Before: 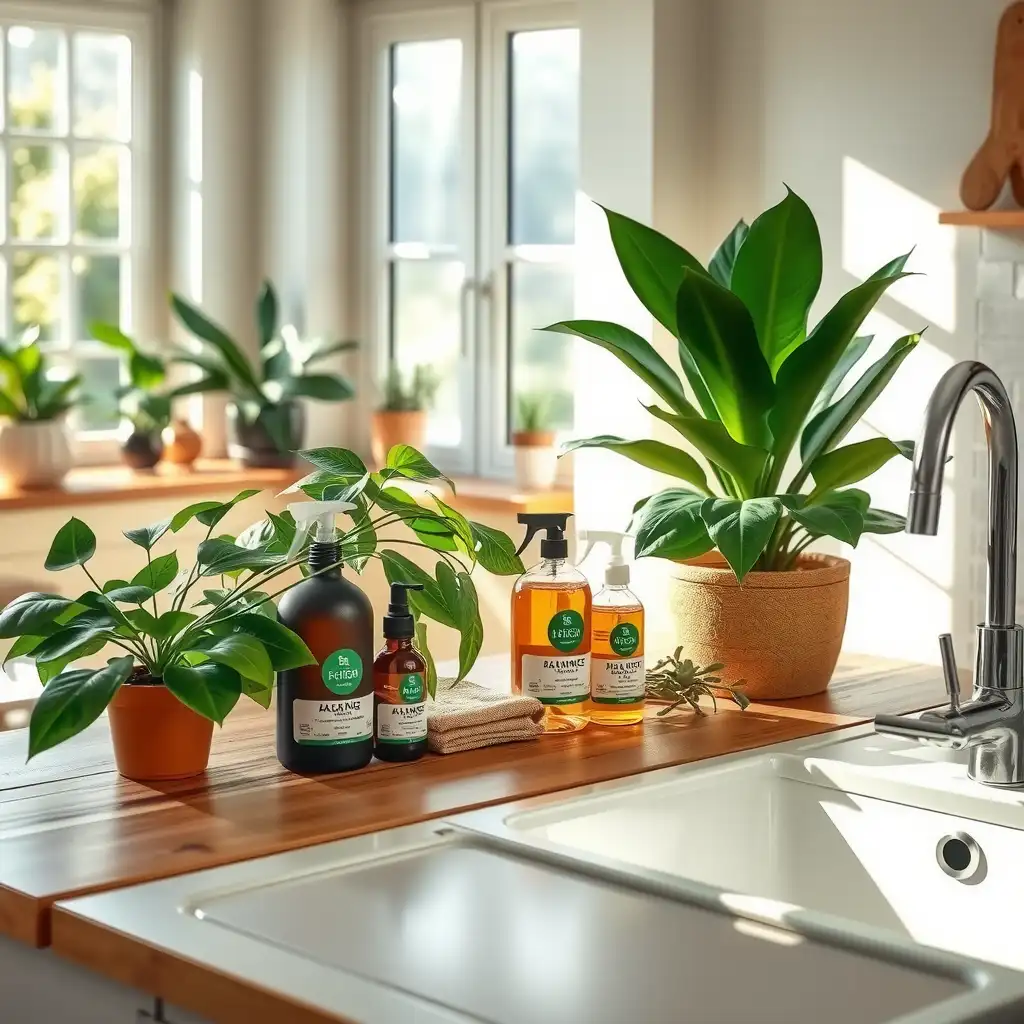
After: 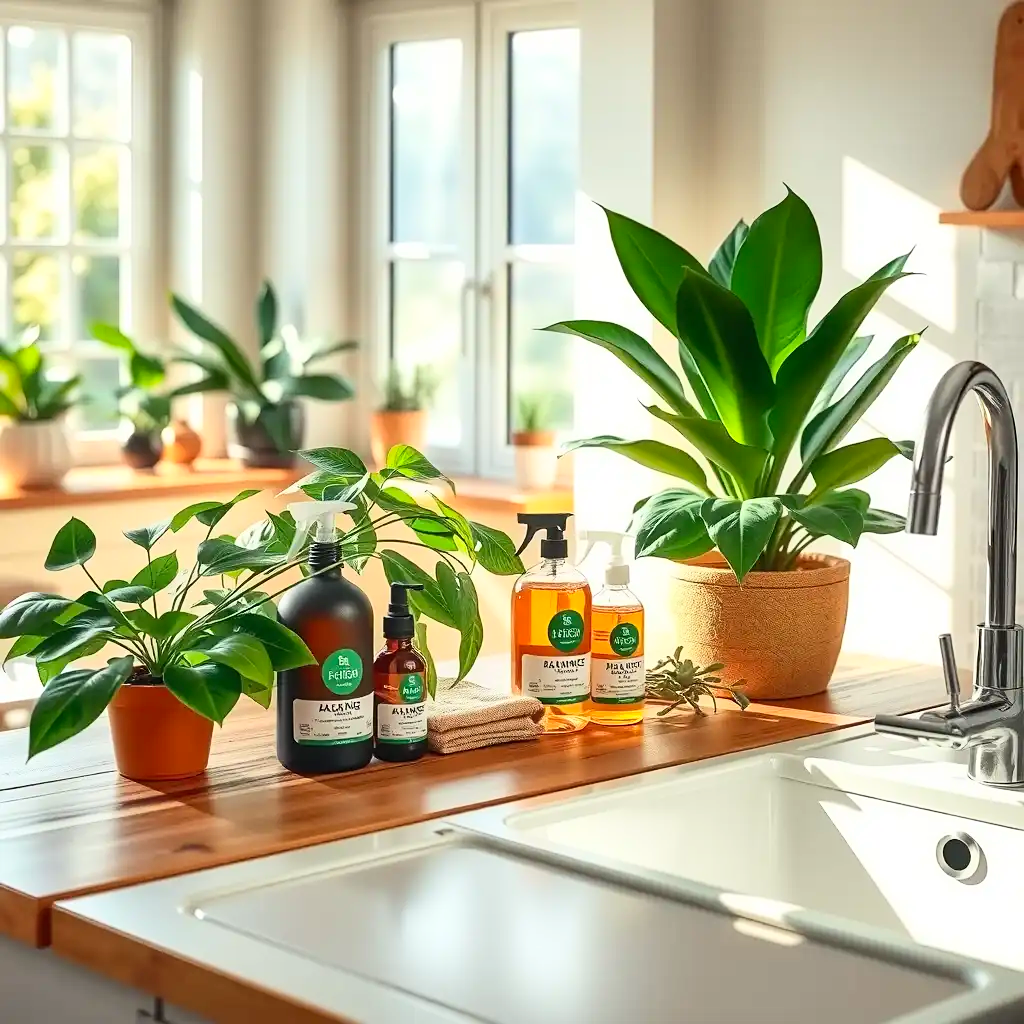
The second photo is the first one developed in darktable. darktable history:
sharpen: amount 0.2
contrast brightness saturation: contrast 0.2, brightness 0.16, saturation 0.22
